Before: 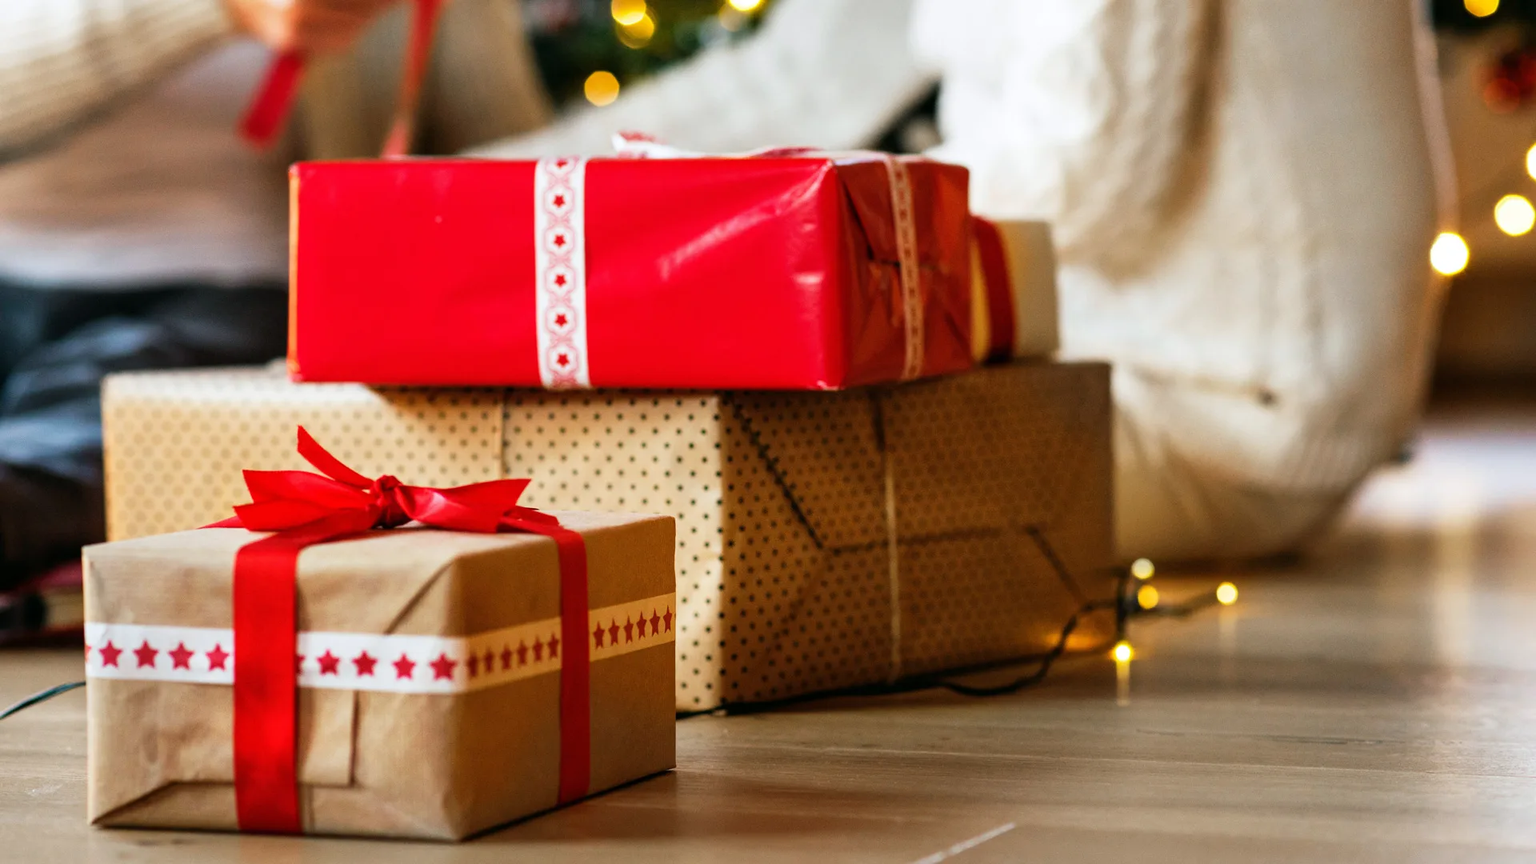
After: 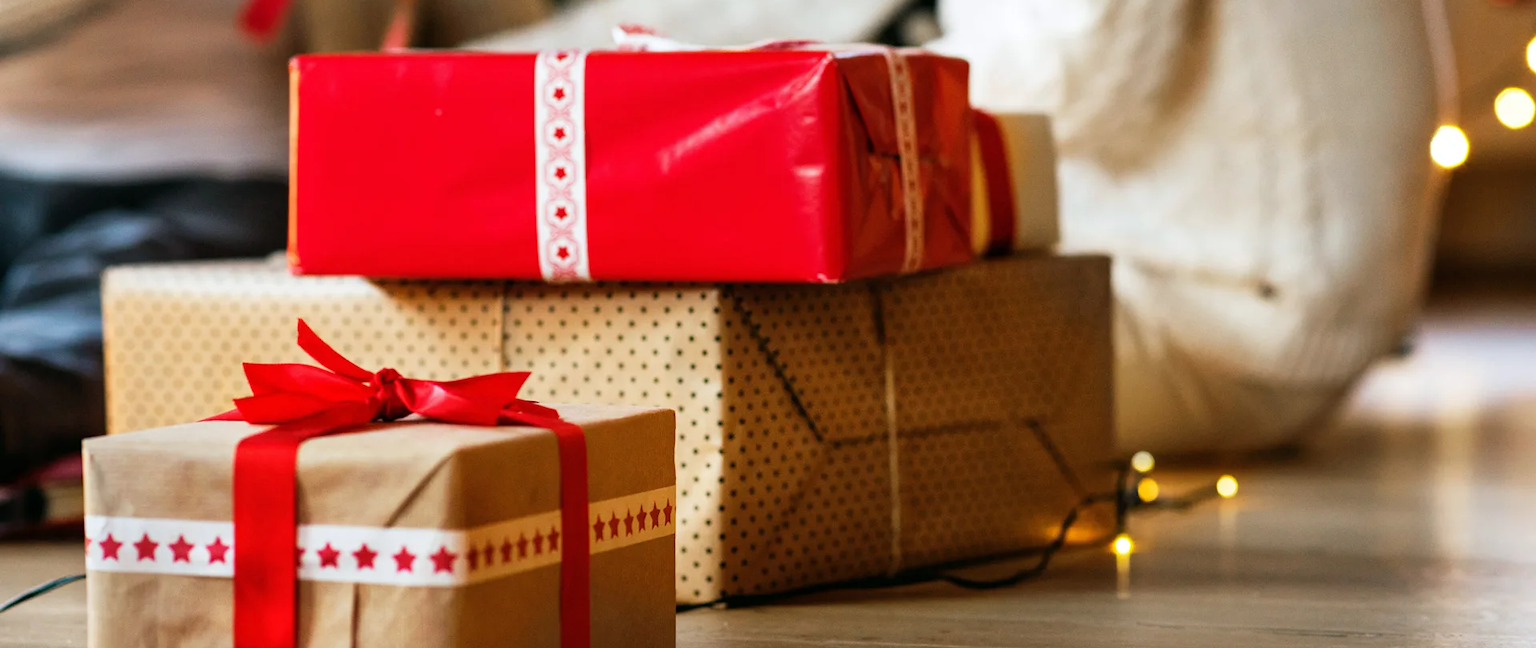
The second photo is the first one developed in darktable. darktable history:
crop and rotate: top 12.451%, bottom 12.413%
